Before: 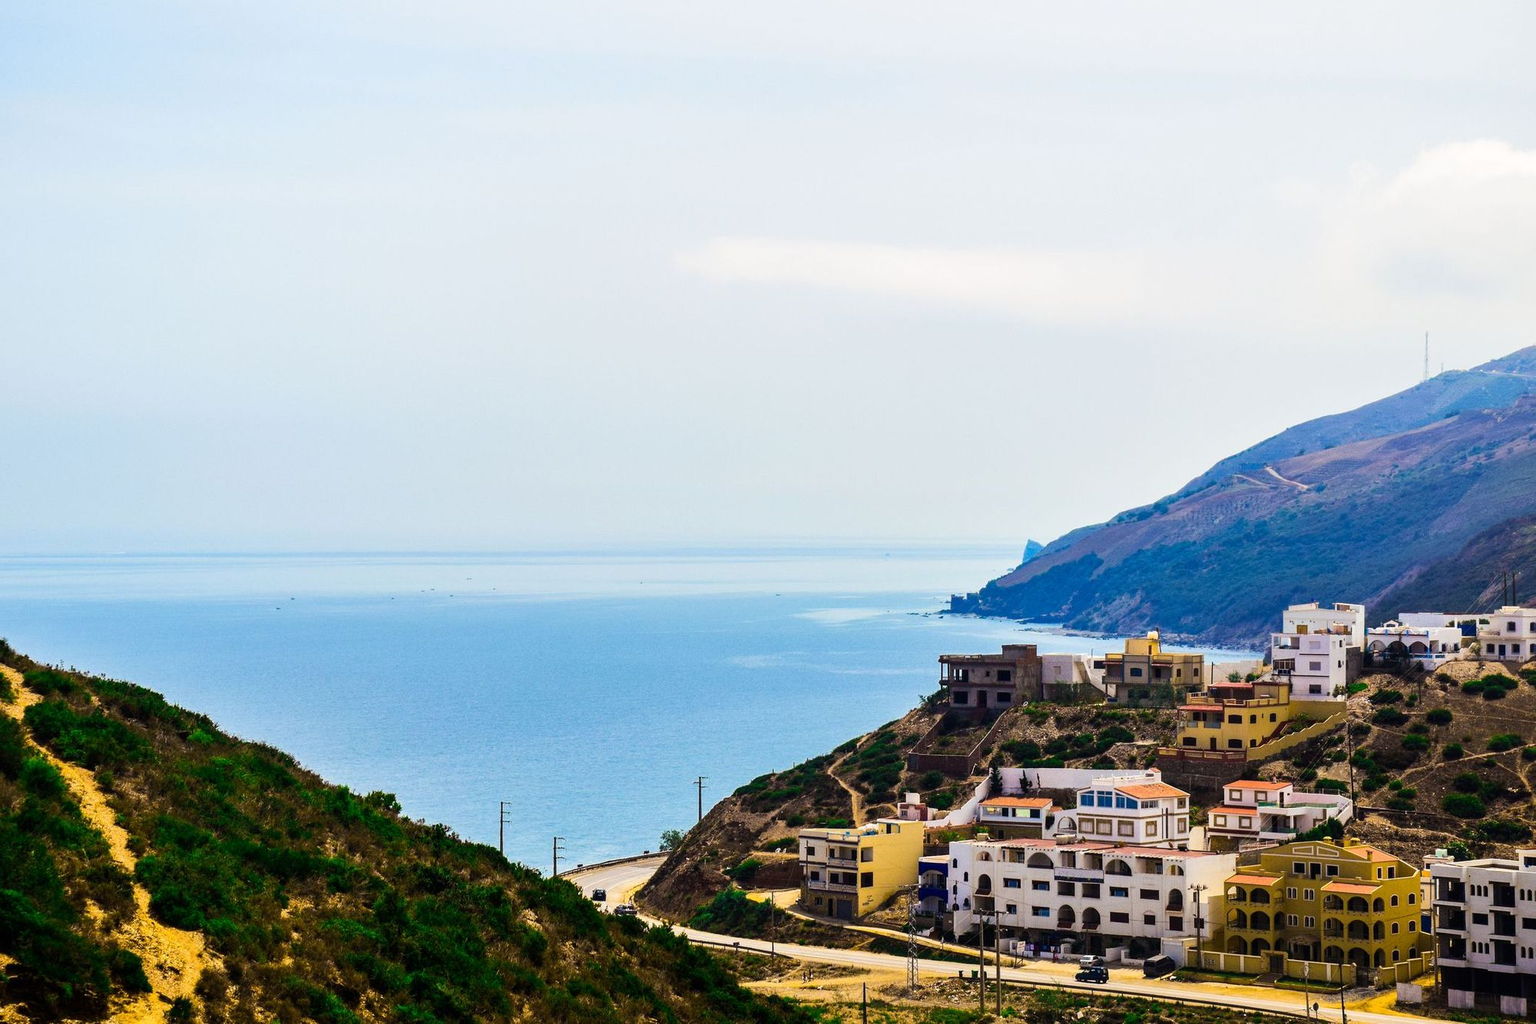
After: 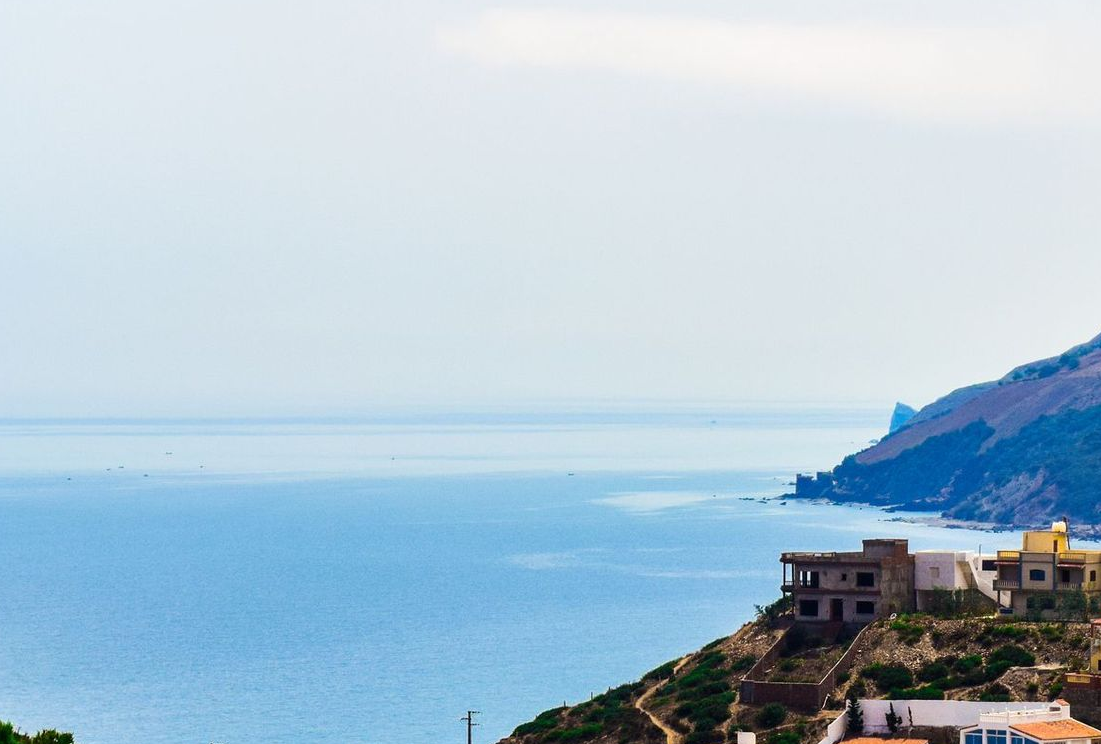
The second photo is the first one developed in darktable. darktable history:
crop and rotate: left 22.109%, top 22.524%, right 22.808%, bottom 21.6%
